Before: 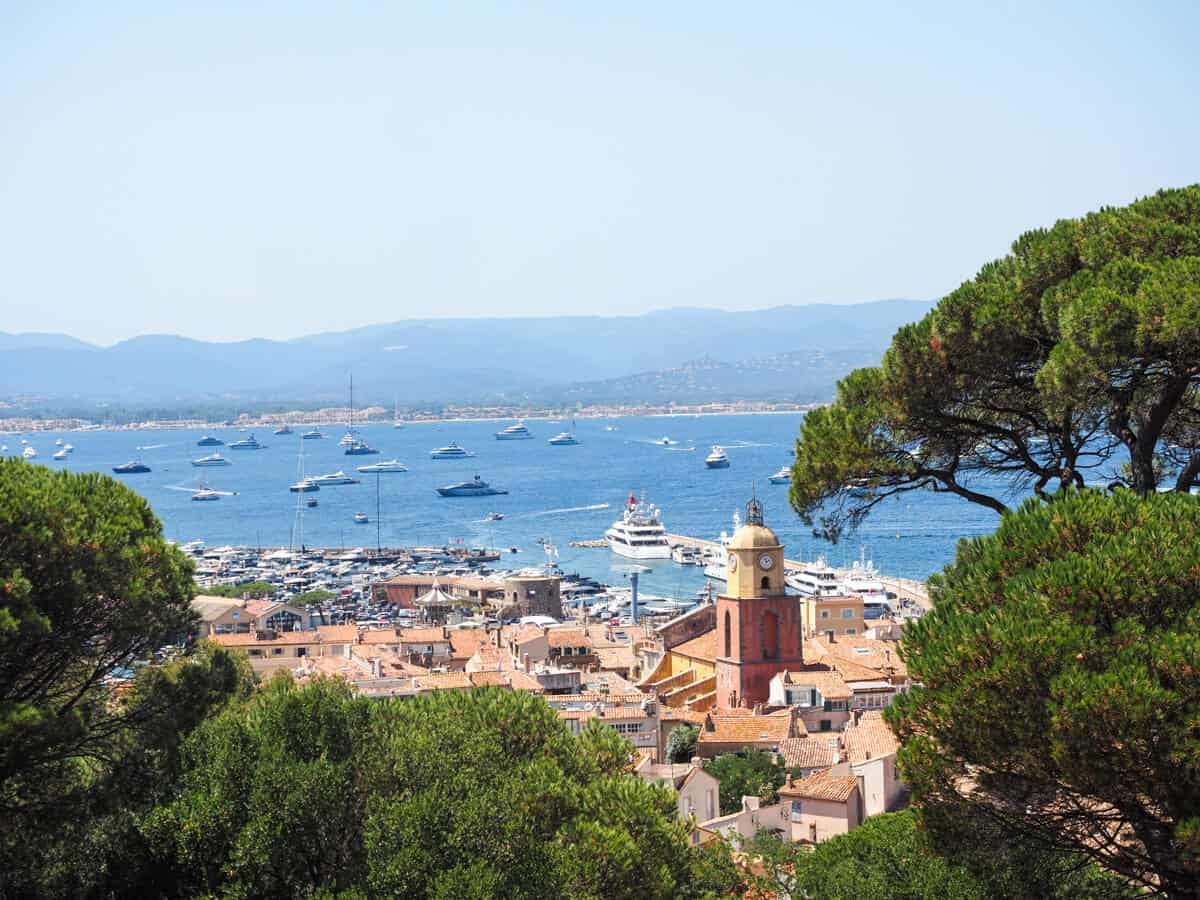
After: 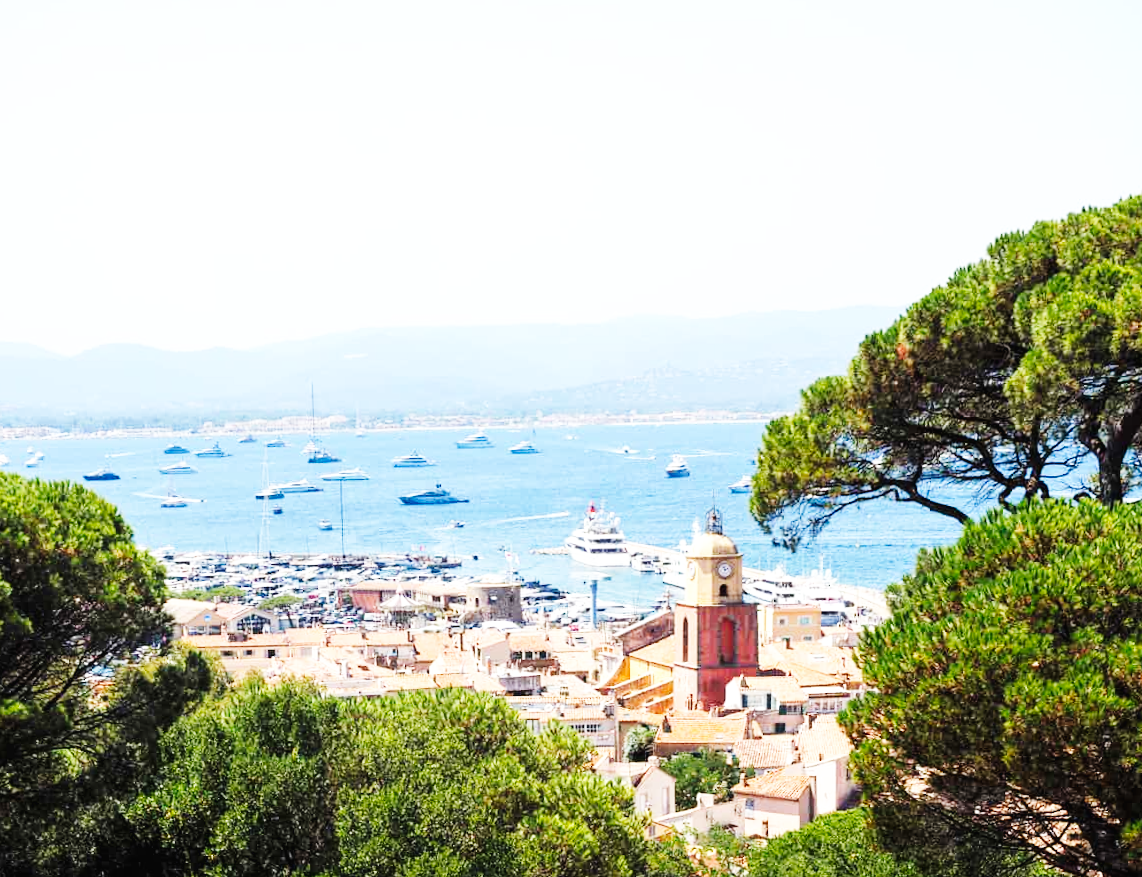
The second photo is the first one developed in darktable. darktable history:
rotate and perspective: rotation 0.074°, lens shift (vertical) 0.096, lens shift (horizontal) -0.041, crop left 0.043, crop right 0.952, crop top 0.024, crop bottom 0.979
base curve: curves: ch0 [(0, 0.003) (0.001, 0.002) (0.006, 0.004) (0.02, 0.022) (0.048, 0.086) (0.094, 0.234) (0.162, 0.431) (0.258, 0.629) (0.385, 0.8) (0.548, 0.918) (0.751, 0.988) (1, 1)], preserve colors none
